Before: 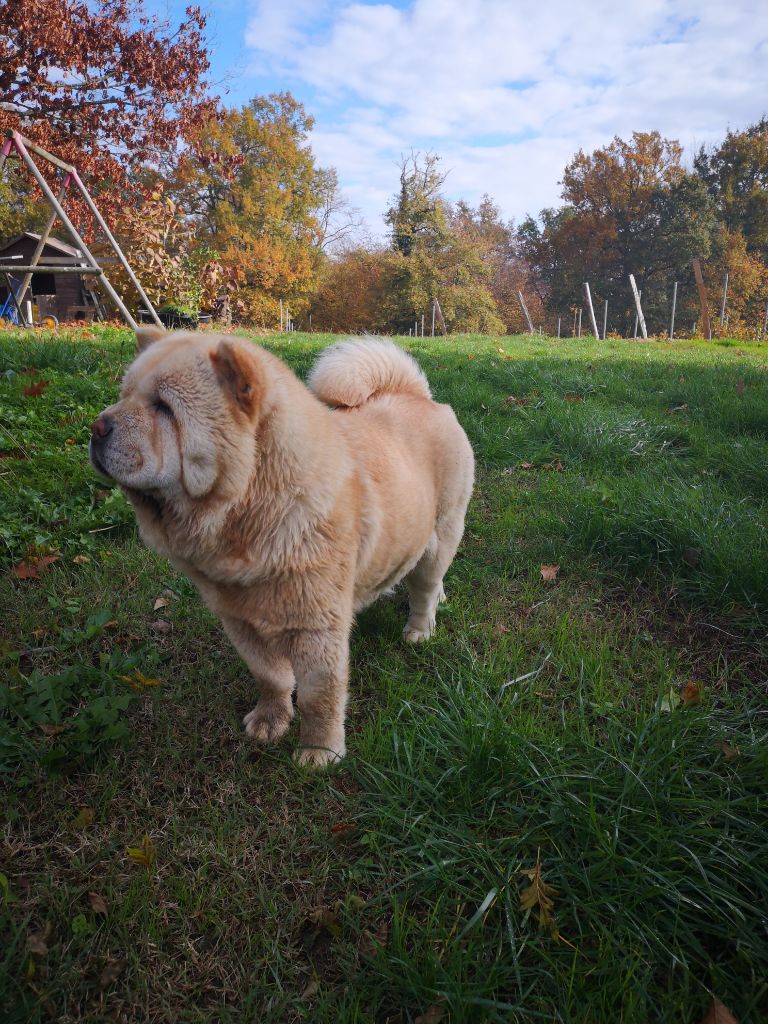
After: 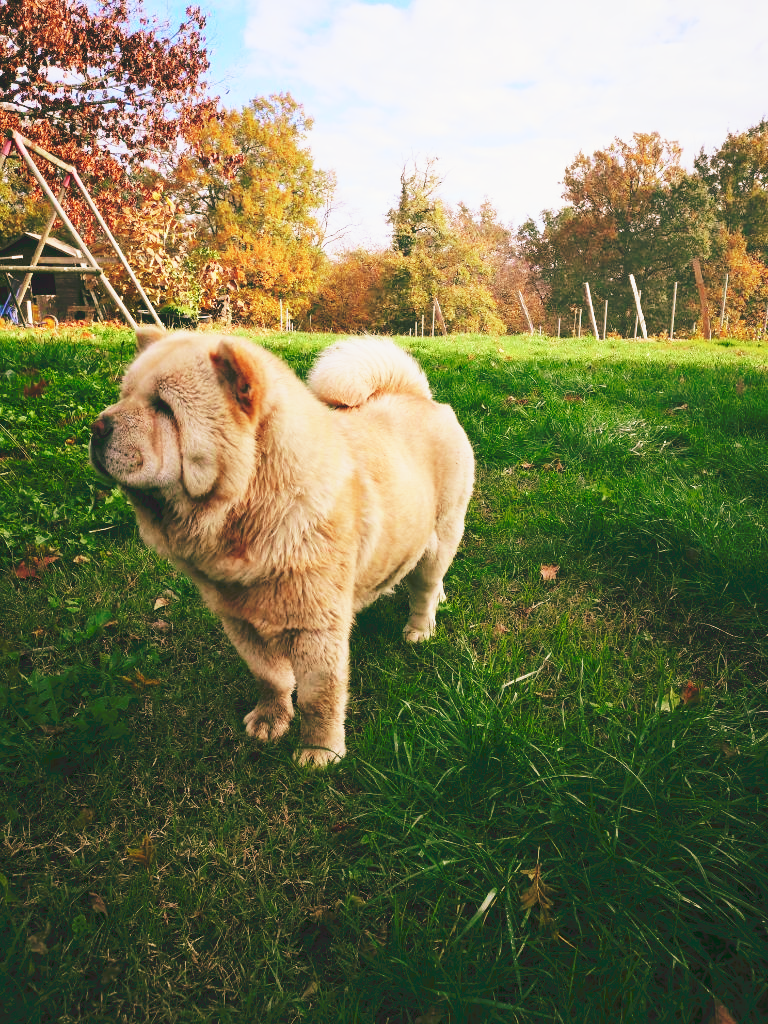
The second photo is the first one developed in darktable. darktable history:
tone curve: curves: ch0 [(0, 0) (0.003, 0.037) (0.011, 0.061) (0.025, 0.104) (0.044, 0.145) (0.069, 0.145) (0.1, 0.127) (0.136, 0.175) (0.177, 0.207) (0.224, 0.252) (0.277, 0.341) (0.335, 0.446) (0.399, 0.554) (0.468, 0.658) (0.543, 0.757) (0.623, 0.843) (0.709, 0.919) (0.801, 0.958) (0.898, 0.975) (1, 1)], preserve colors none
color look up table: target L [98.81, 94.35, 90.99, 87.33, 73.37, 71.32, 83.15, 67.8, 65.26, 63.58, 55, 42.98, 39.89, 43.22, 20.5, 9.86, 200.1, 70.17, 71.18, 48.7, 41.38, 51.94, 43.27, 41.32, 32.85, 26.88, 1.112, 93.17, 82.75, 74.41, 64.31, 60.89, 44.84, 57.87, 51.25, 44.36, 38.82, 41.32, 37.93, 38.7, 24.65, 25.38, 12.02, 96.46, 72.91, 73.14, 55.53, 55.73, 33.43], target a [-4.198, -30.3, -55.84, -62.08, -58.93, -73.99, -45.94, -65.48, -66.55, -11.61, -43.17, -8.926, -30.73, 0.671, -22.53, -21.93, 0, 2.04, 10.75, 36.29, 51.94, 13.13, 37.26, 47.83, 41.29, 17.08, 4.258, 1.69, 26.2, 15.47, 37.89, 30.83, 65.78, 4.149, 43.23, 68.2, 10.44, 49.42, 26.99, 53.13, 38.82, 29.7, 3.12, -22.81, -55.2, -8.151, -18.86, -33.83, -9.86], target b [8.978, 66.61, 99.51, 88.28, -30.11, 41.5, 47.54, 34.04, 58.39, 58.11, 24.74, 35.05, 31.6, 20.05, 32.18, 14.34, 0, 48.69, 13.94, 44.09, 29.92, 38.39, 41.52, 20.51, 51.75, 26.37, 1.166, 6.846, 3.475, -38.14, -45.85, -7.059, -40.76, 19, -33.62, -57.62, -69.59, -3.051, 8.393, -43.24, -73.33, -11.12, -13.55, -4.916, -42.75, -30.02, -60.13, -9.673, -5.882], num patches 49
